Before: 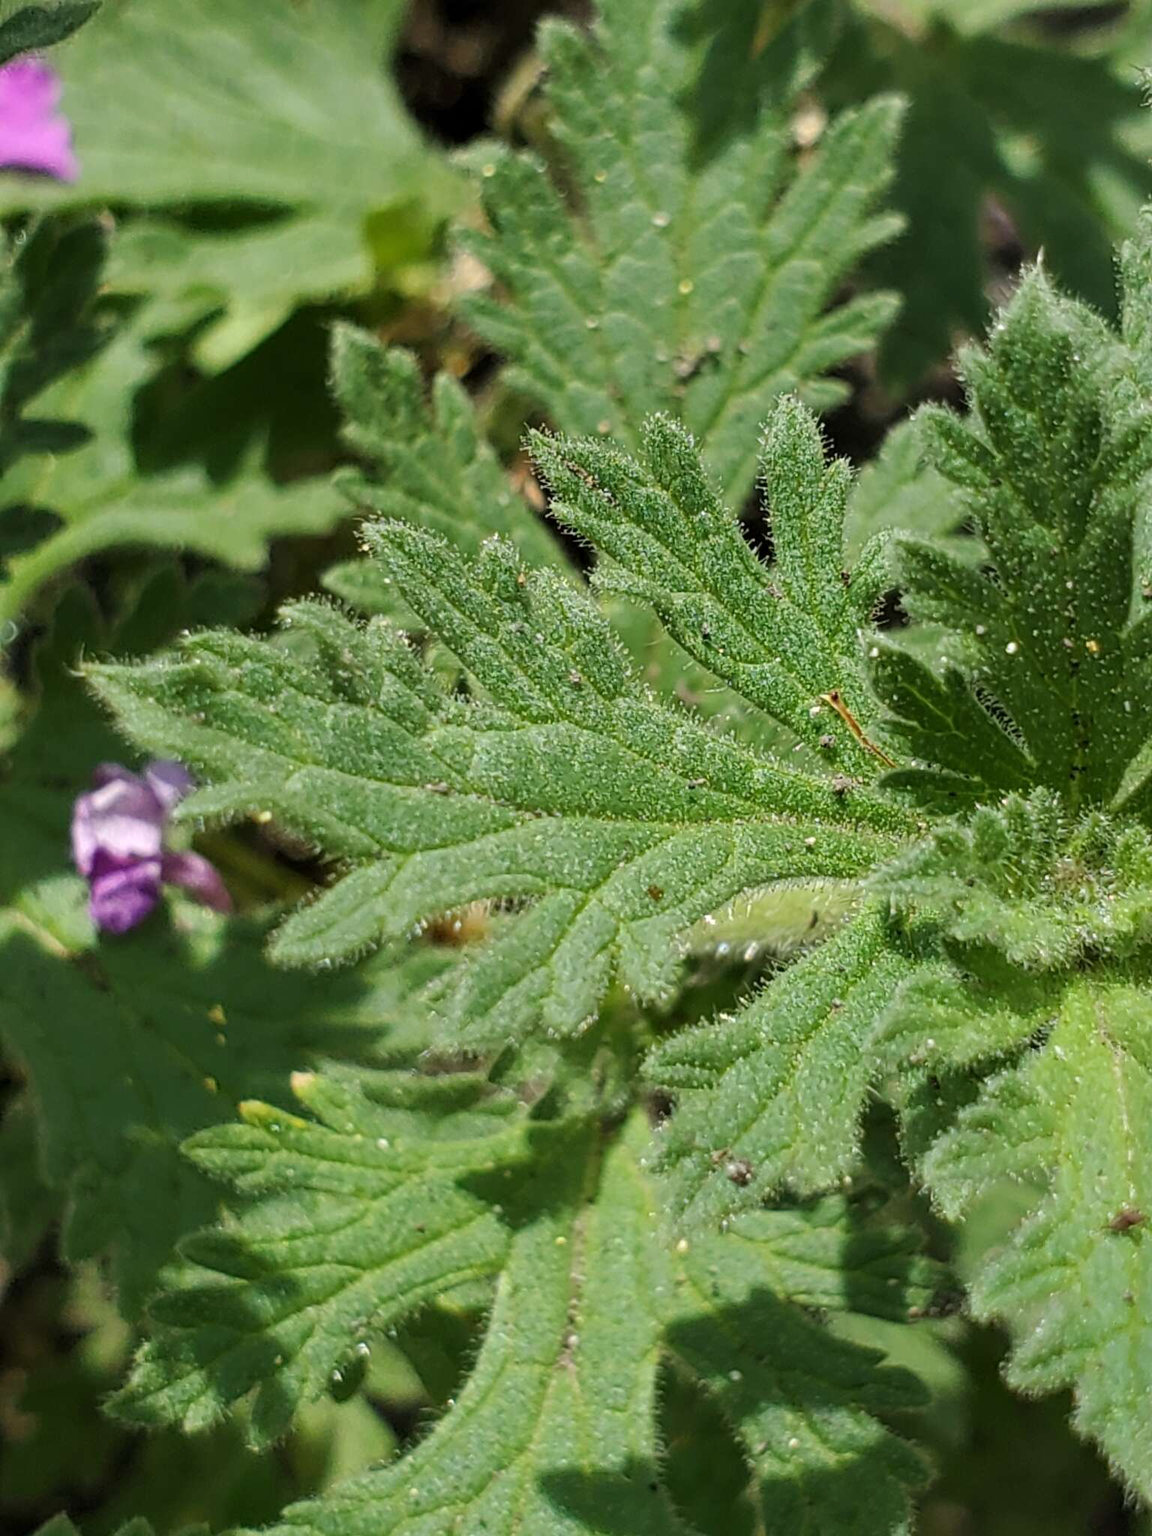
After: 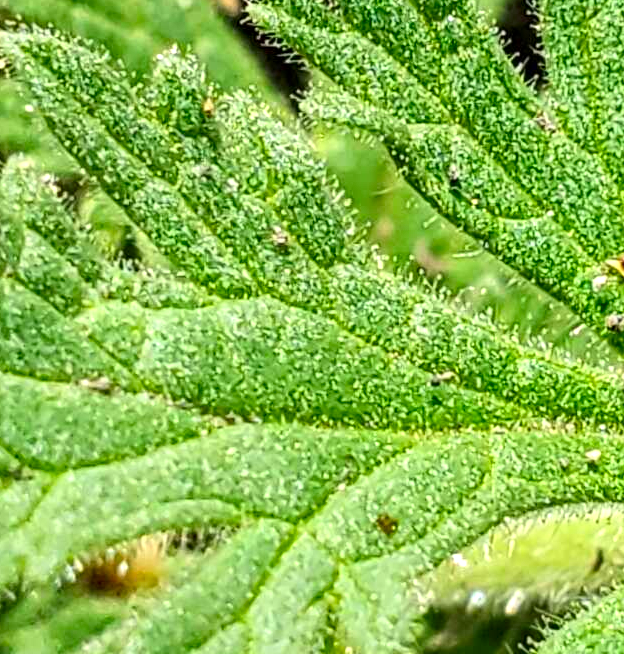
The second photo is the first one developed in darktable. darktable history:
color correction: highlights b* 3.01
crop: left 31.716%, top 32.553%, right 27.648%, bottom 35.47%
exposure: exposure 0.606 EV, compensate highlight preservation false
contrast brightness saturation: contrast 0.159, saturation 0.33
local contrast: detail 130%
